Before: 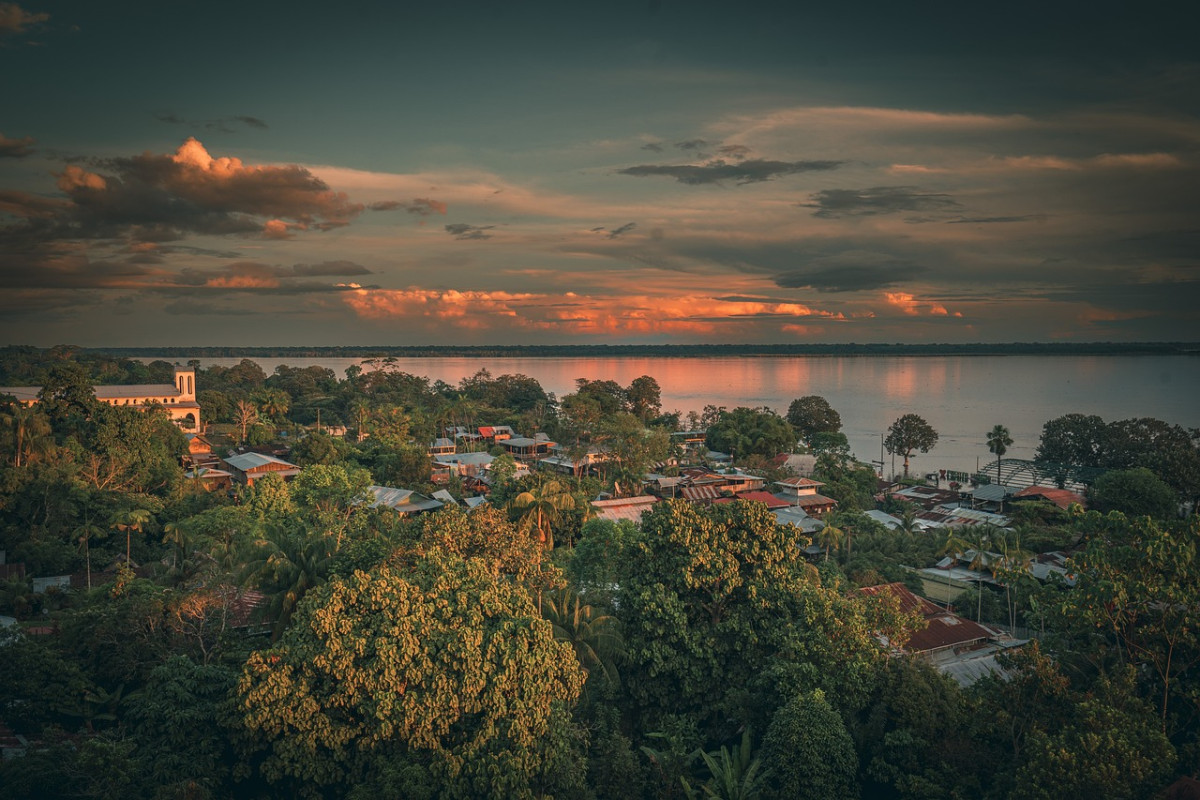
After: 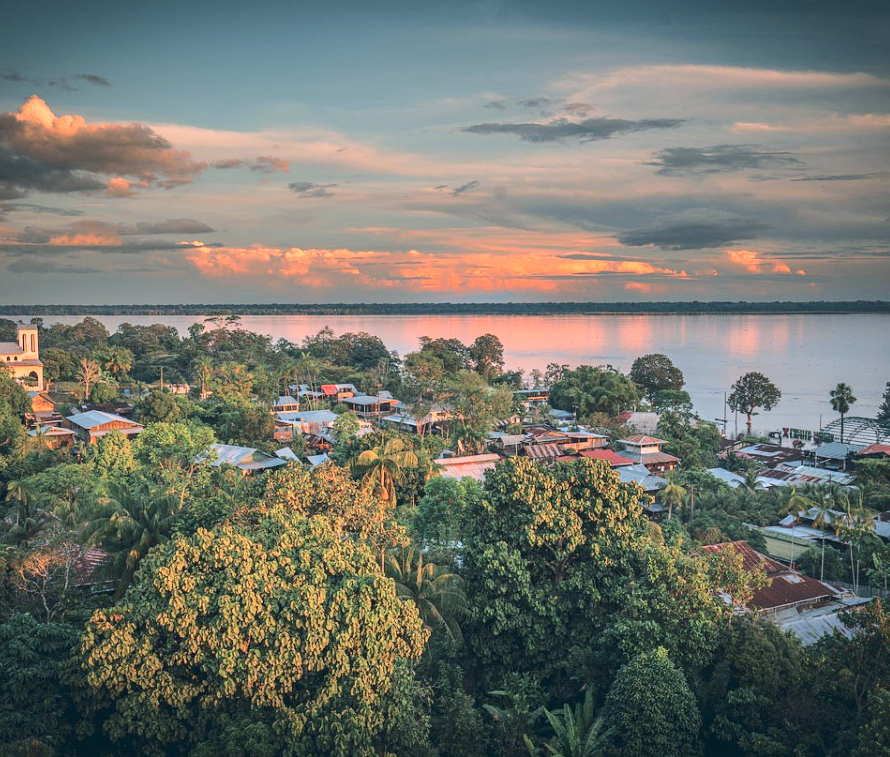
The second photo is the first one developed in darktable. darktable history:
crop and rotate: left 13.15%, top 5.251%, right 12.609%
white balance: red 0.948, green 1.02, blue 1.176
base curve: curves: ch0 [(0, 0) (0.025, 0.046) (0.112, 0.277) (0.467, 0.74) (0.814, 0.929) (1, 0.942)]
